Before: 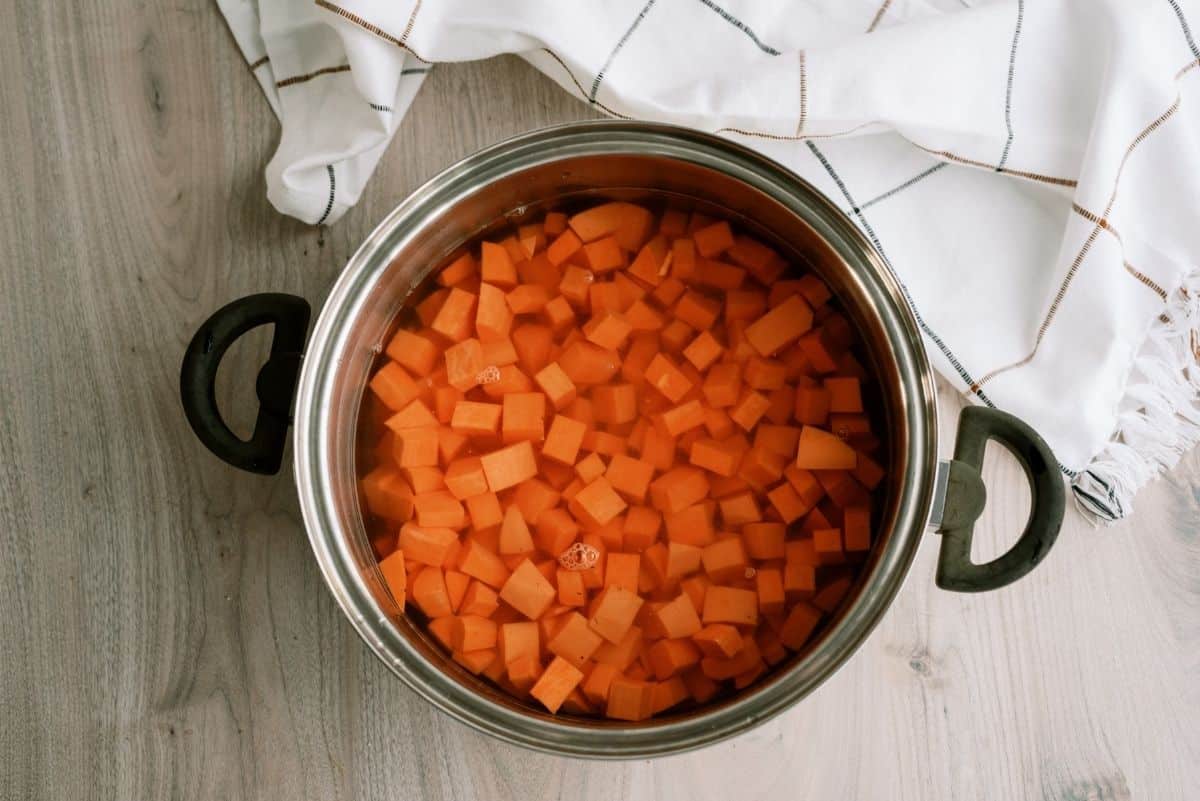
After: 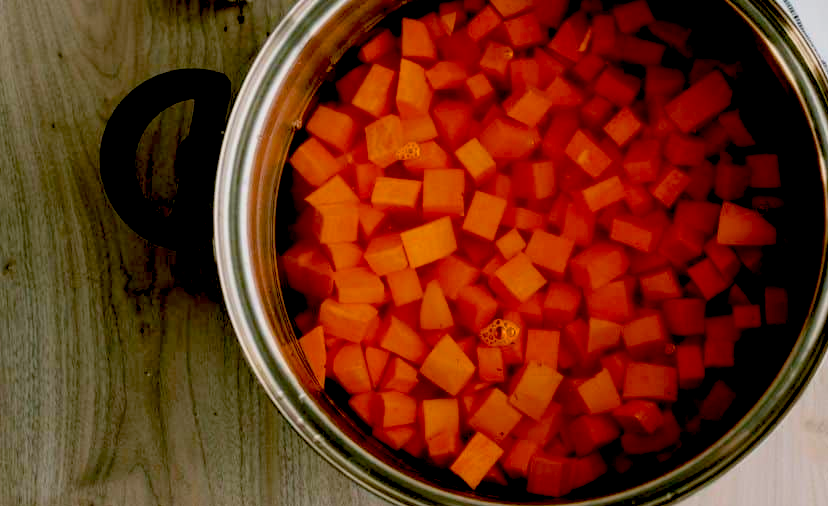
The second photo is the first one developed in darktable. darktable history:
exposure: black level correction 0.048, exposure 0.014 EV, compensate exposure bias true, compensate highlight preservation false
shadows and highlights: radius 122.09, shadows 21.61, white point adjustment -9.71, highlights -15.57, soften with gaussian
crop: left 6.747%, top 27.984%, right 24.238%, bottom 8.793%
color balance rgb: global offset › luminance -0.245%, perceptual saturation grading › global saturation 25.831%, global vibrance 31.568%
